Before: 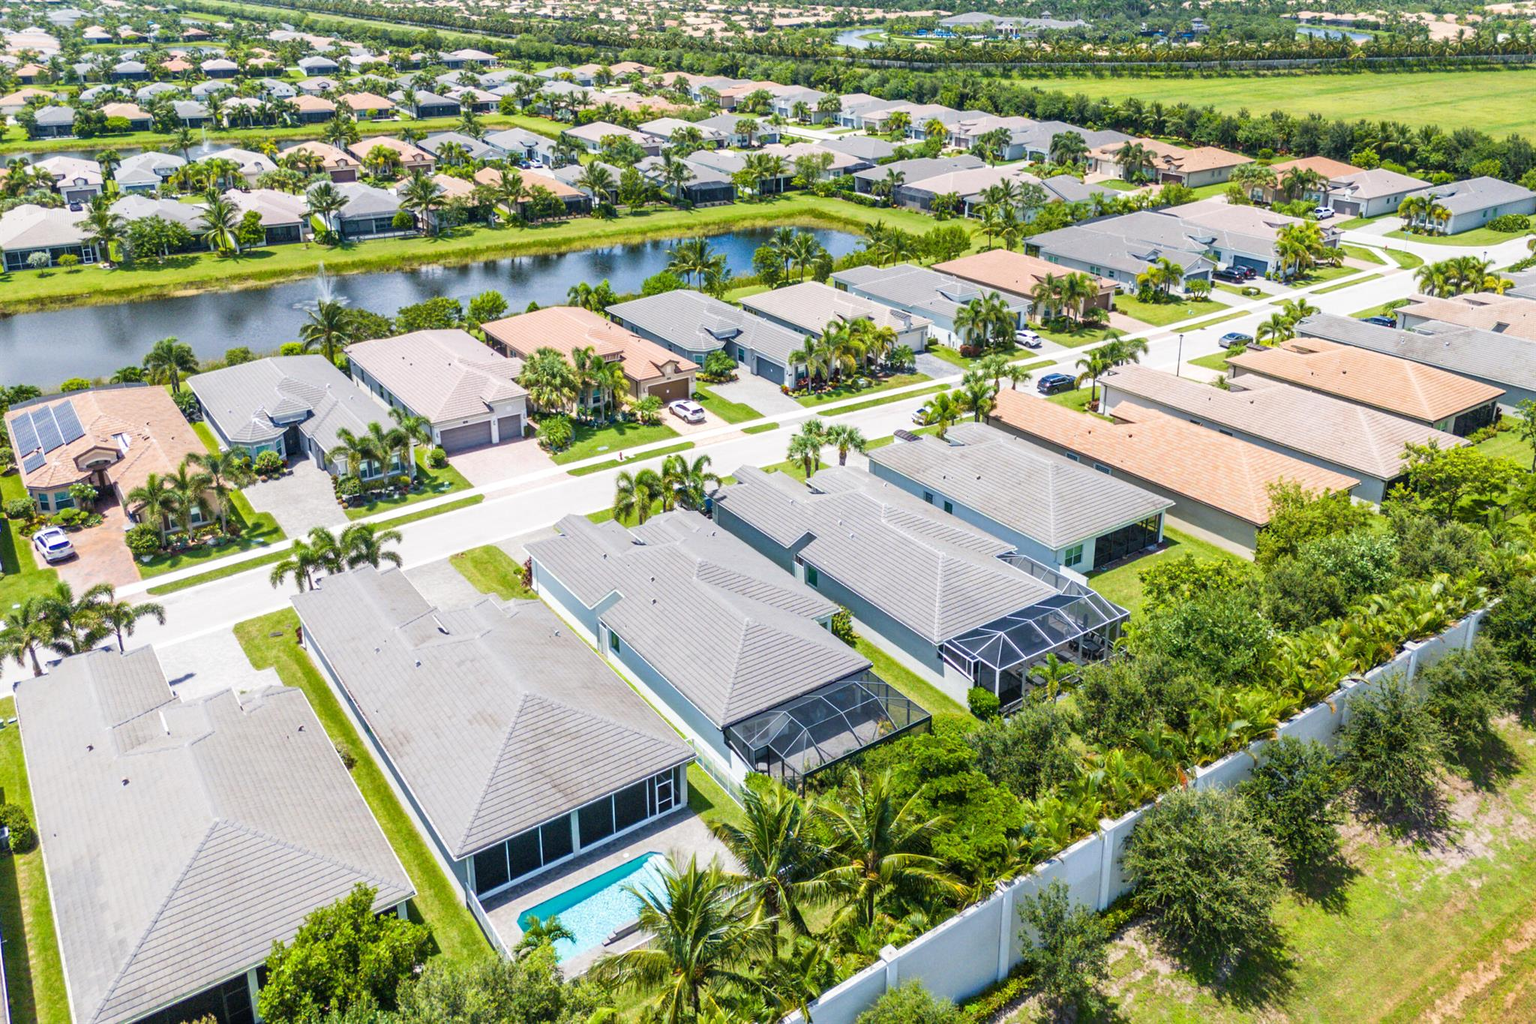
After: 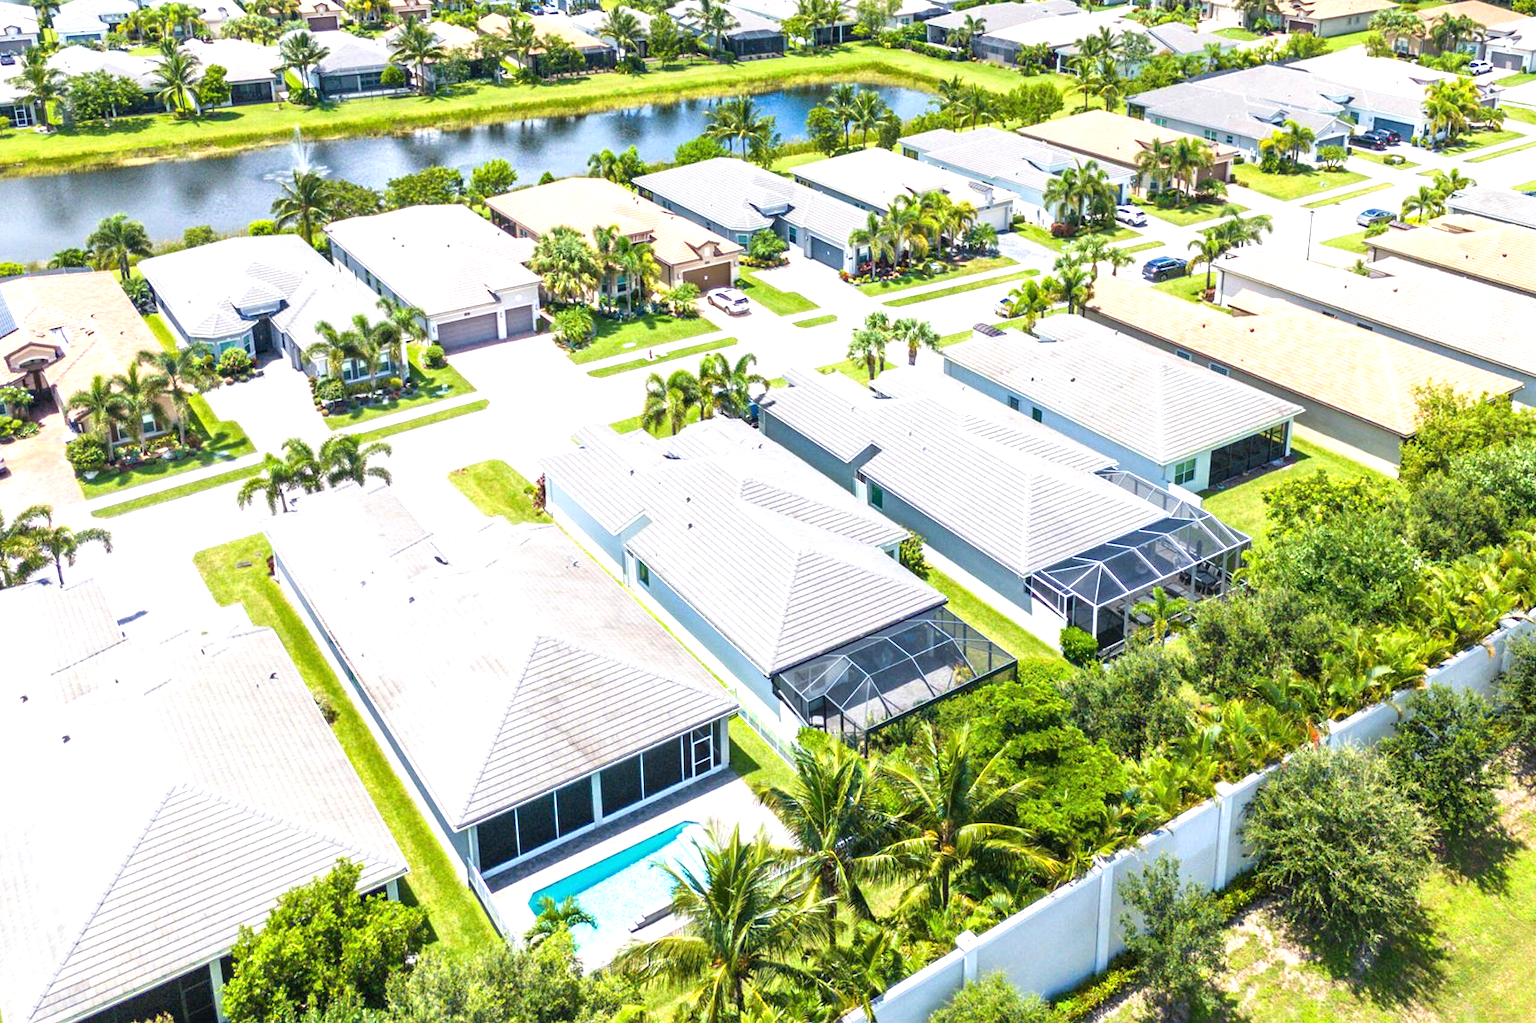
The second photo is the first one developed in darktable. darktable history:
crop and rotate: left 4.574%, top 15.274%, right 10.705%
exposure: black level correction 0, exposure 0.704 EV, compensate highlight preservation false
